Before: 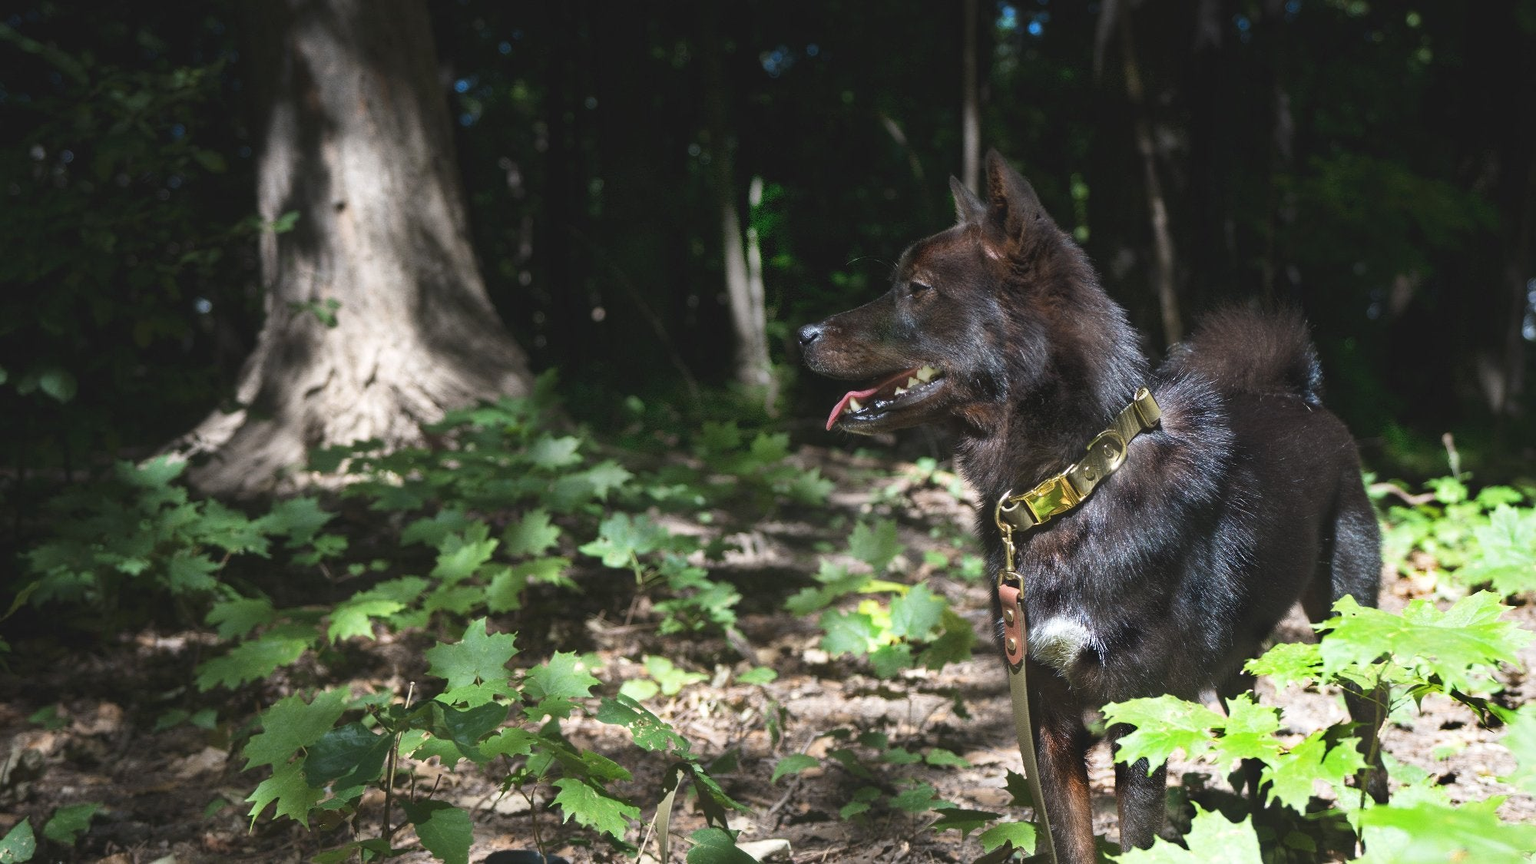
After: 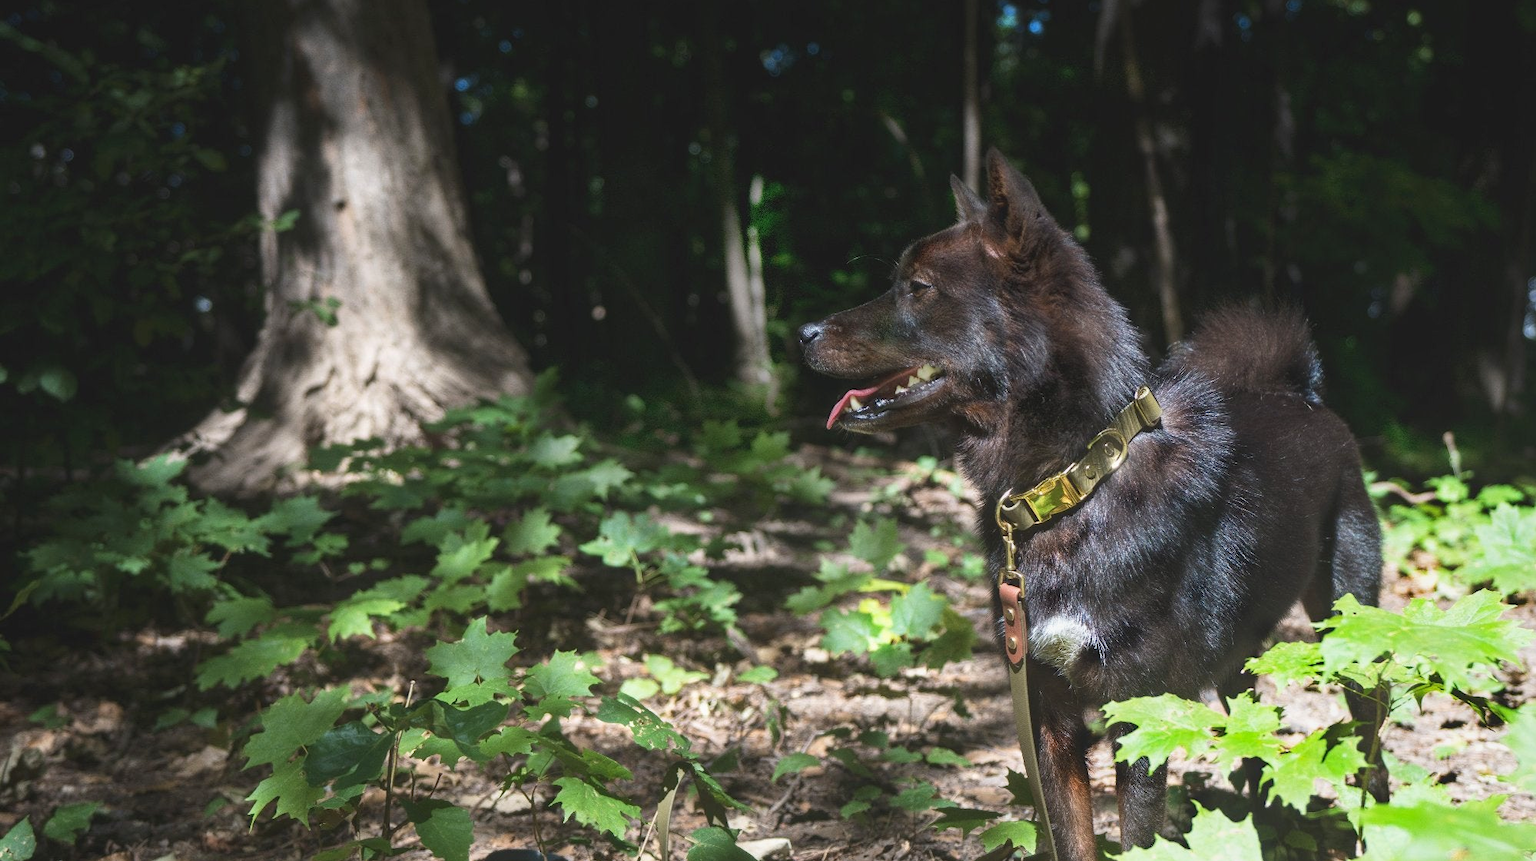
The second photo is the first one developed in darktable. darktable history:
local contrast: detail 109%
velvia: strength 9.21%
crop: top 0.193%, bottom 0.124%
